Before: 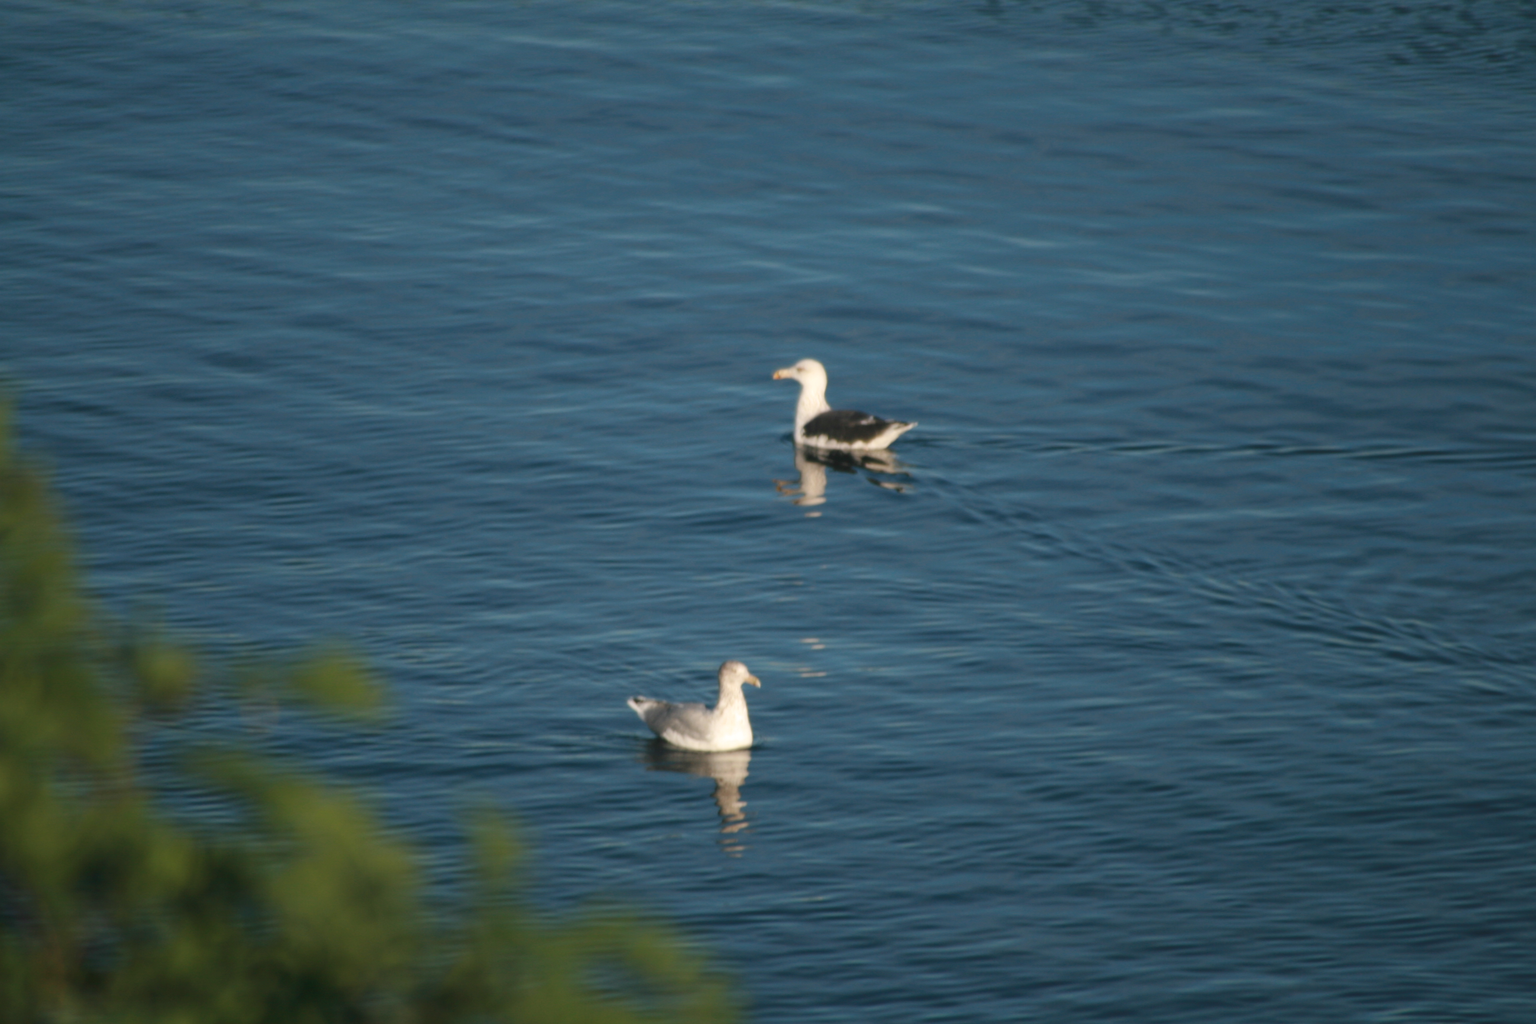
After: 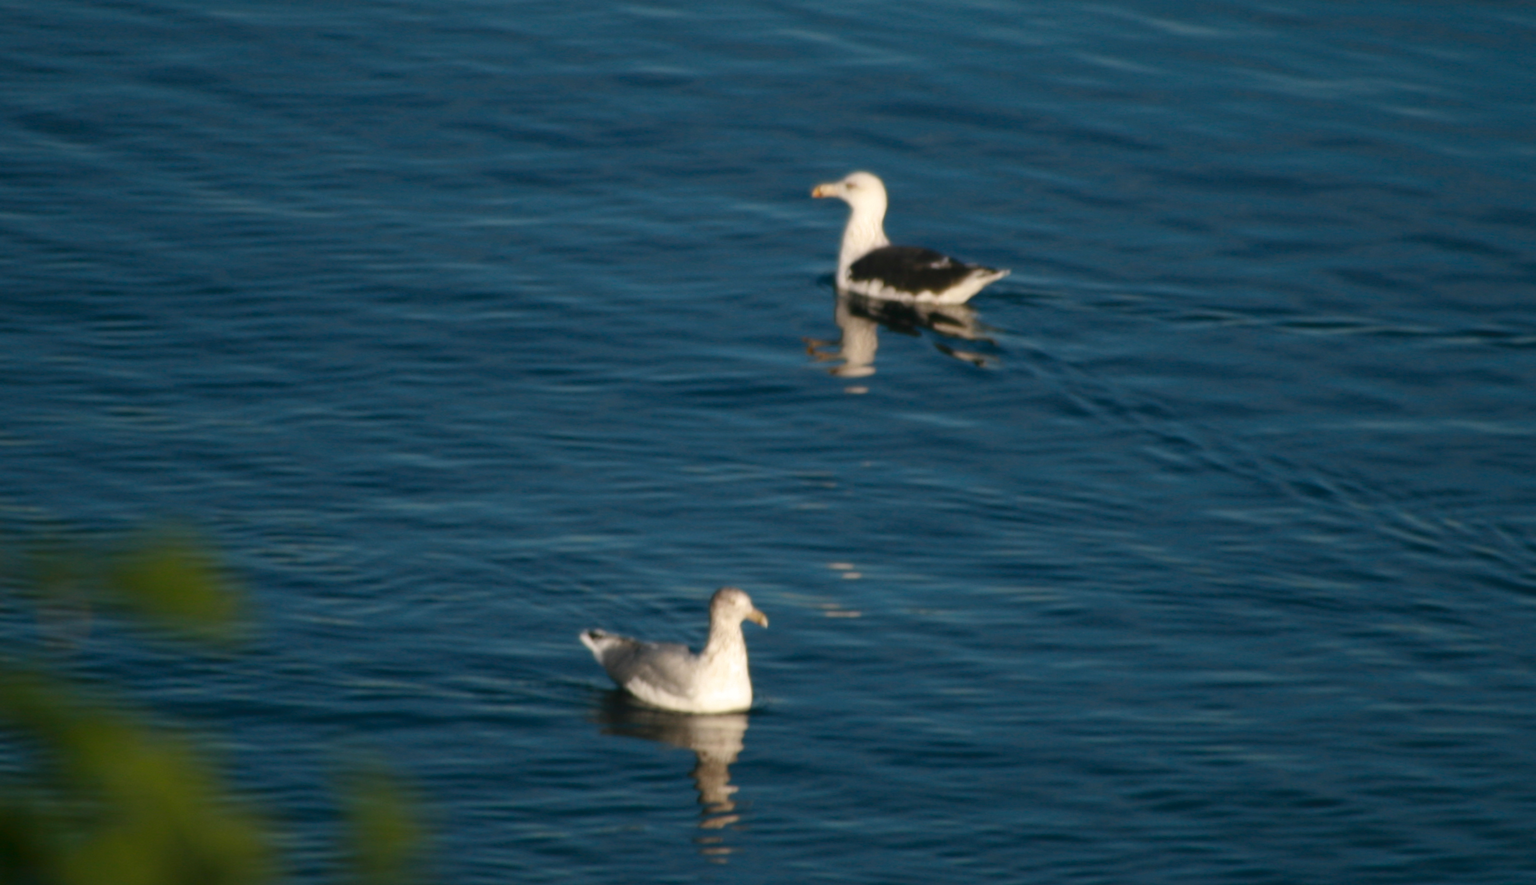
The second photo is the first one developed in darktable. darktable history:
contrast brightness saturation: contrast 0.07, brightness -0.146, saturation 0.115
crop and rotate: angle -3.52°, left 9.882%, top 20.987%, right 12.367%, bottom 11.765%
